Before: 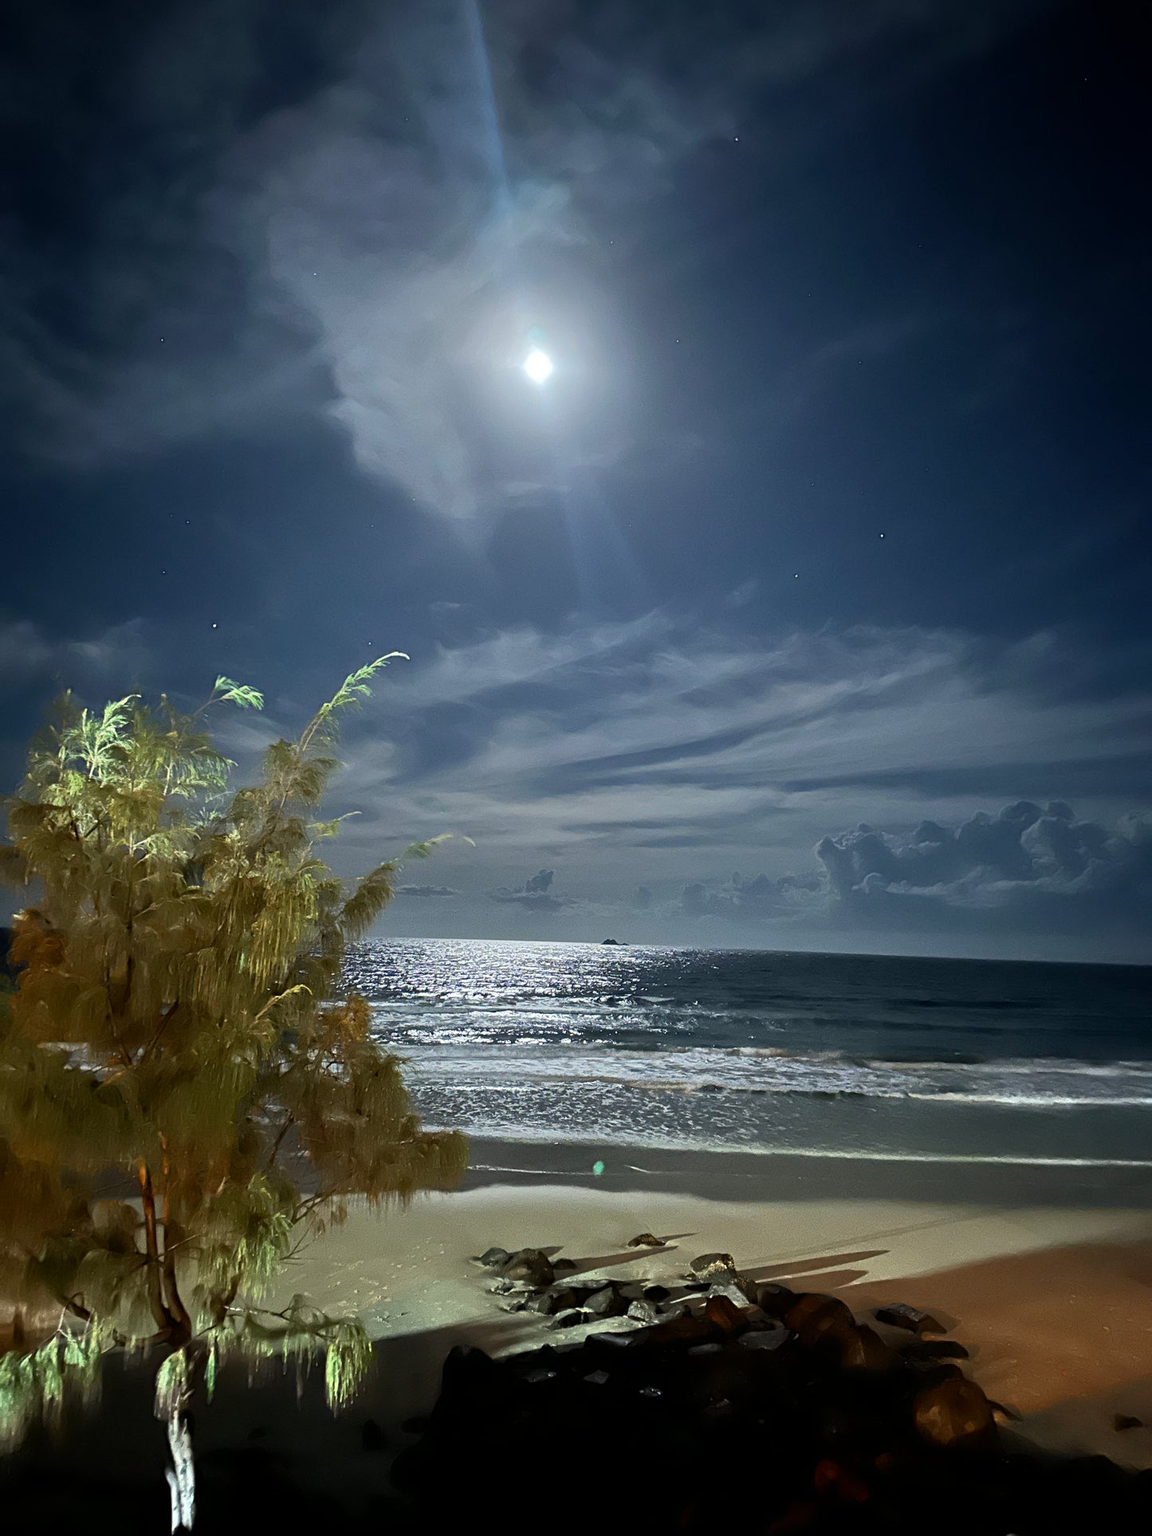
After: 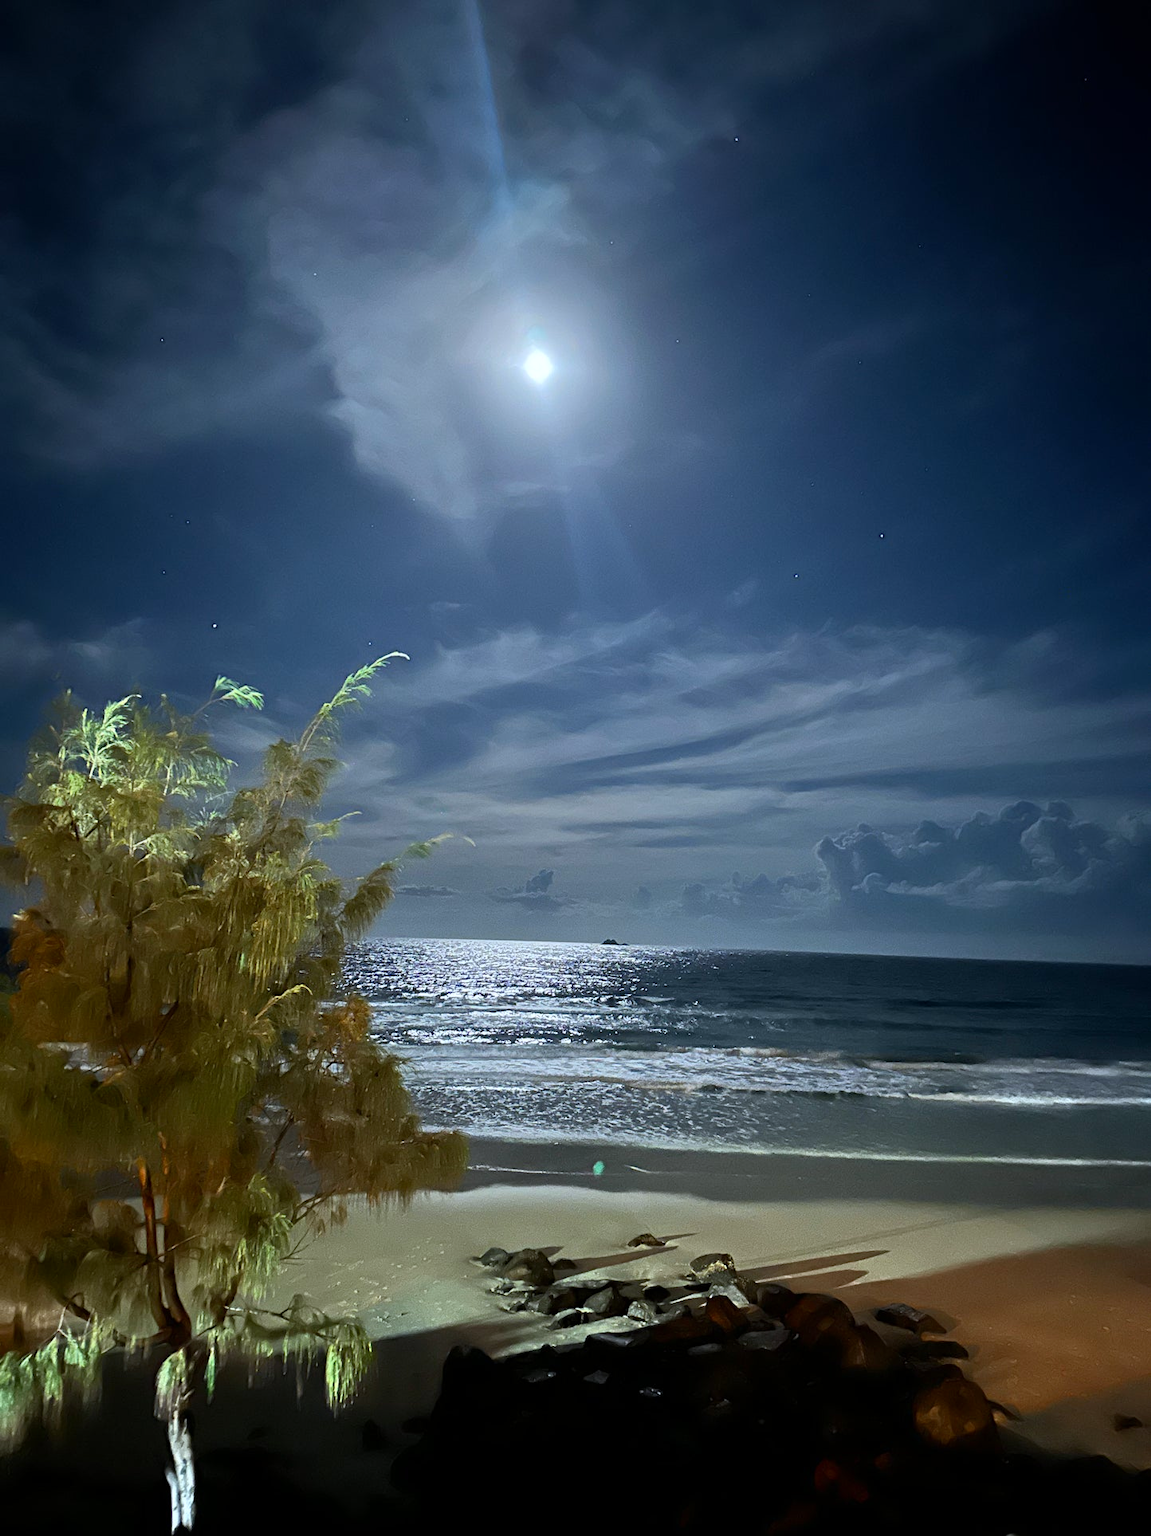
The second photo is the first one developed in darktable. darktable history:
white balance: red 0.967, blue 1.049
contrast brightness saturation: saturation 0.1
